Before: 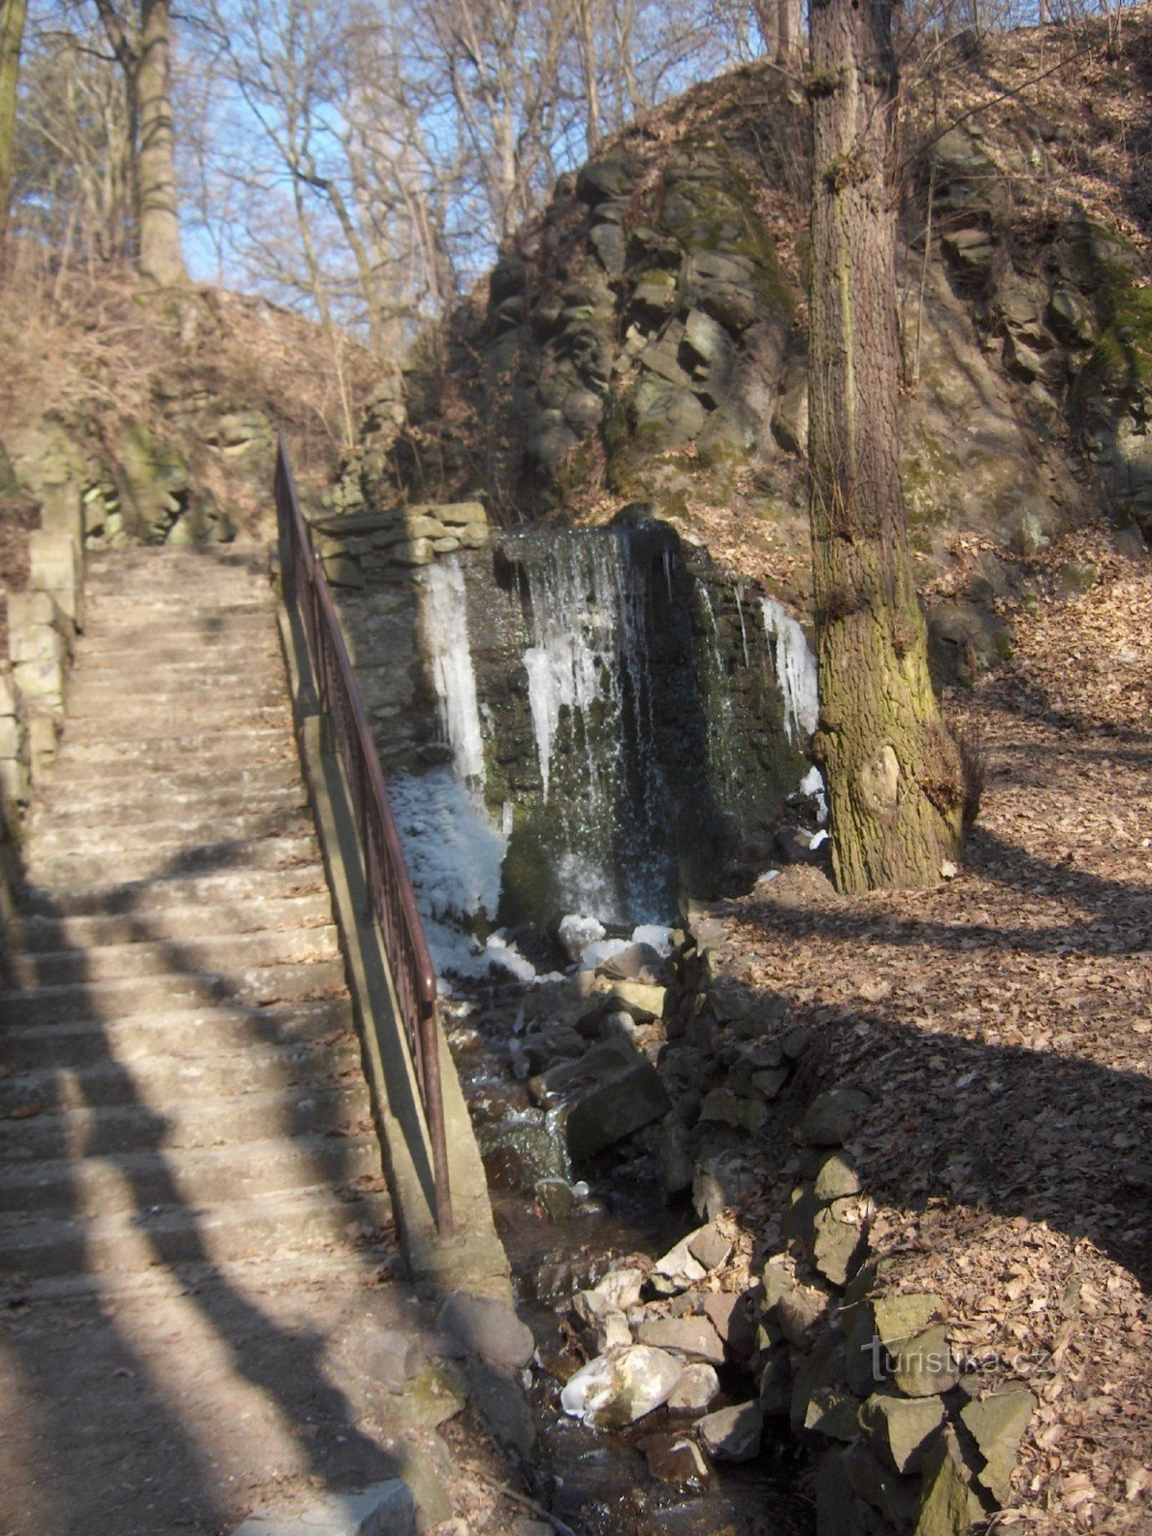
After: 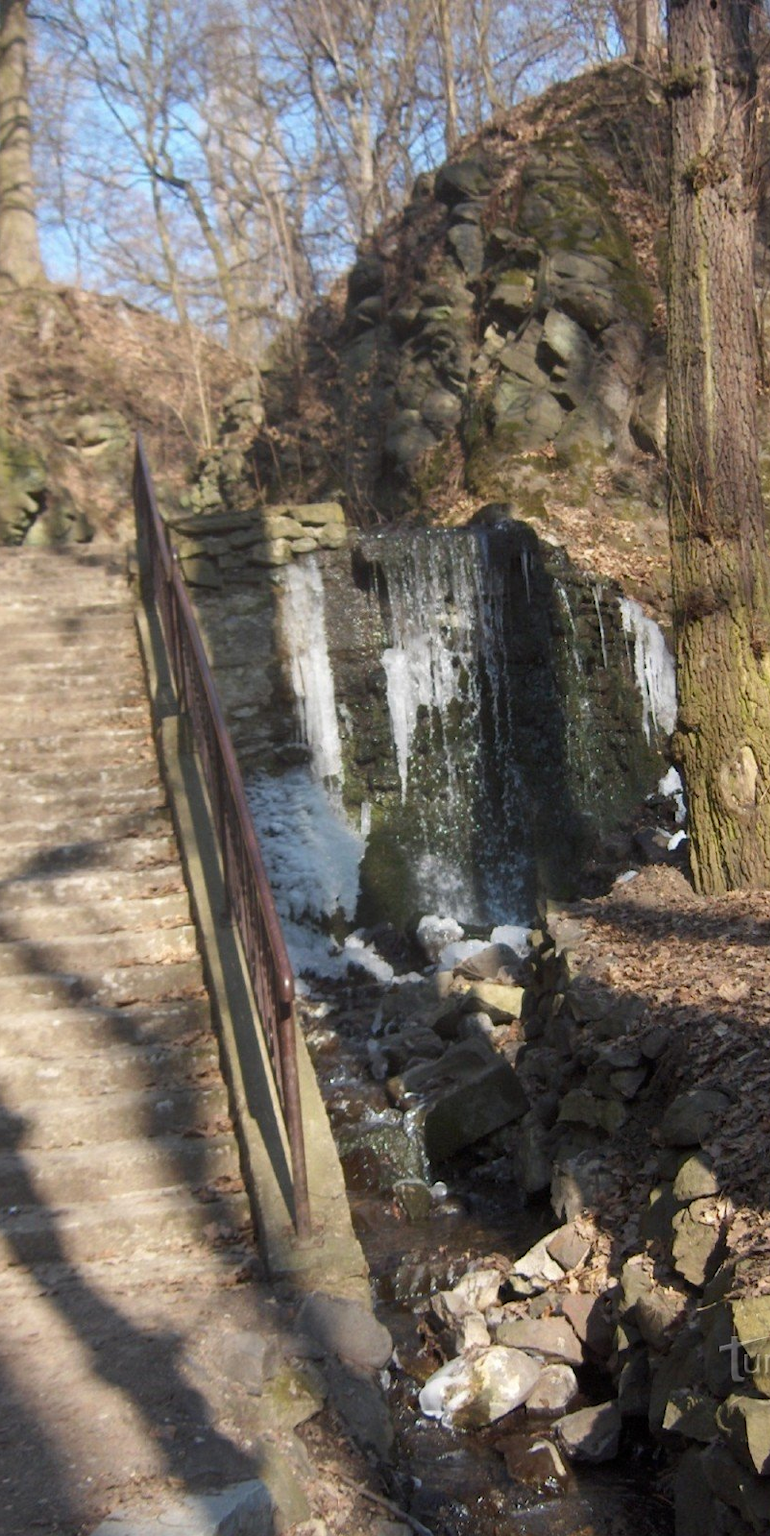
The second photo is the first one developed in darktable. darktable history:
crop and rotate: left 12.41%, right 20.749%
